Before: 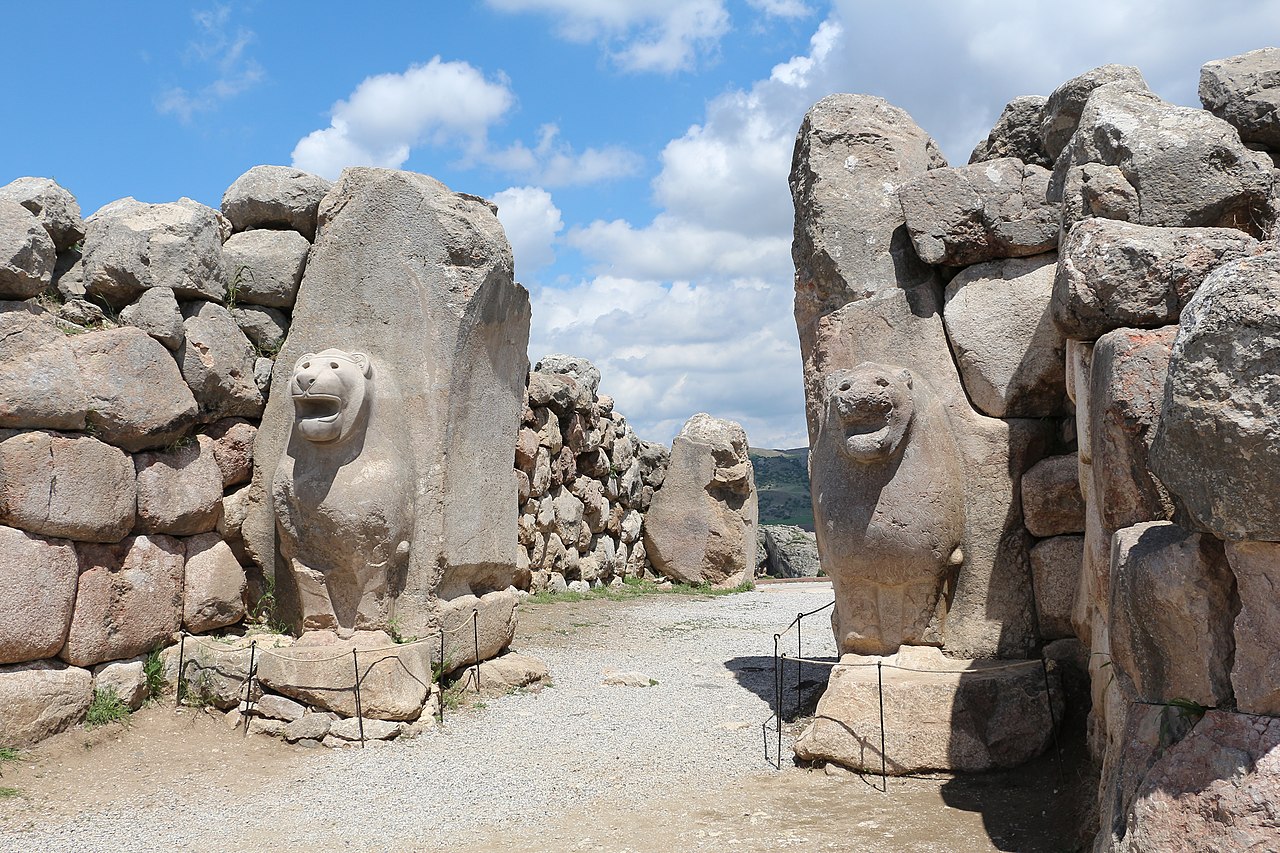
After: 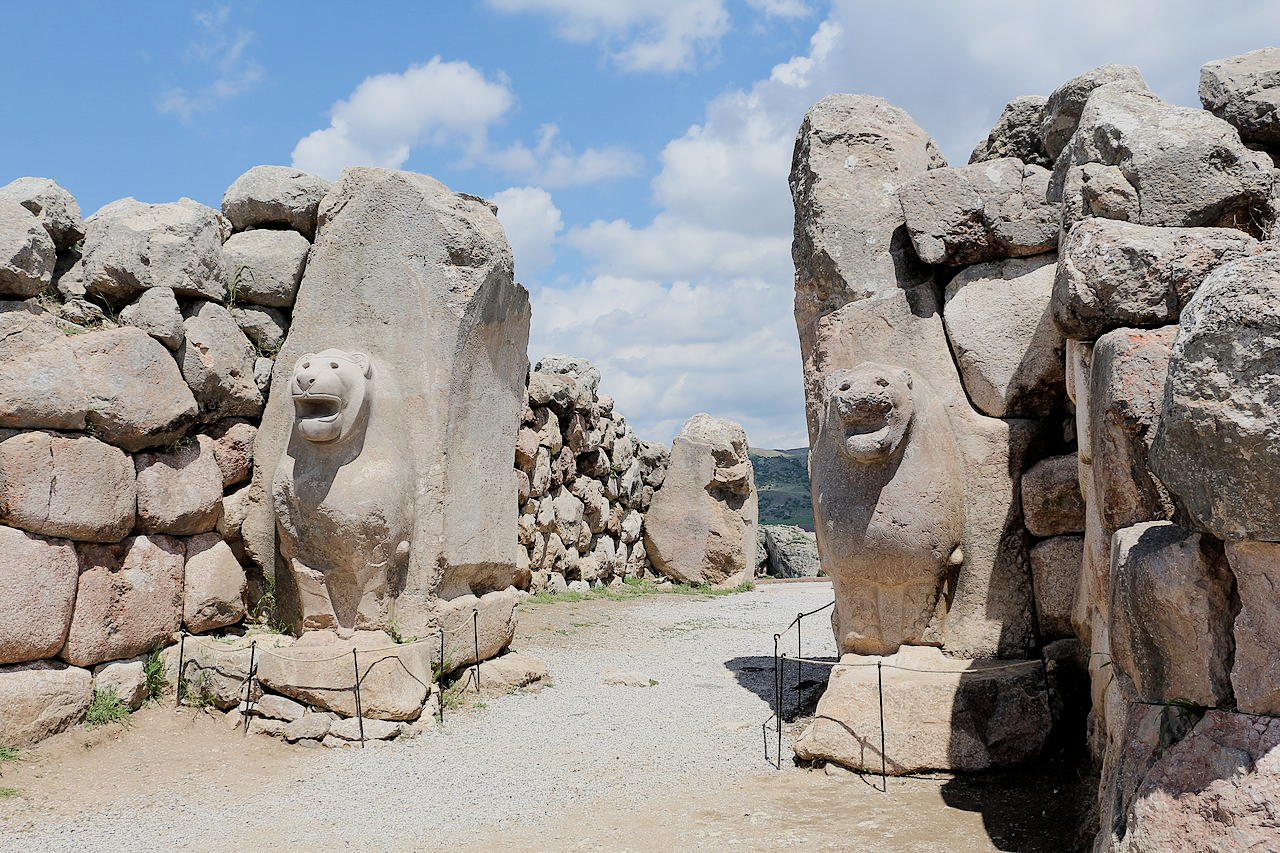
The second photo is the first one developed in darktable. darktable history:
filmic rgb: black relative exposure -7.65 EV, white relative exposure 4.56 EV, hardness 3.61
exposure: black level correction 0.004, exposure 0.418 EV, compensate highlight preservation false
tone equalizer: on, module defaults
